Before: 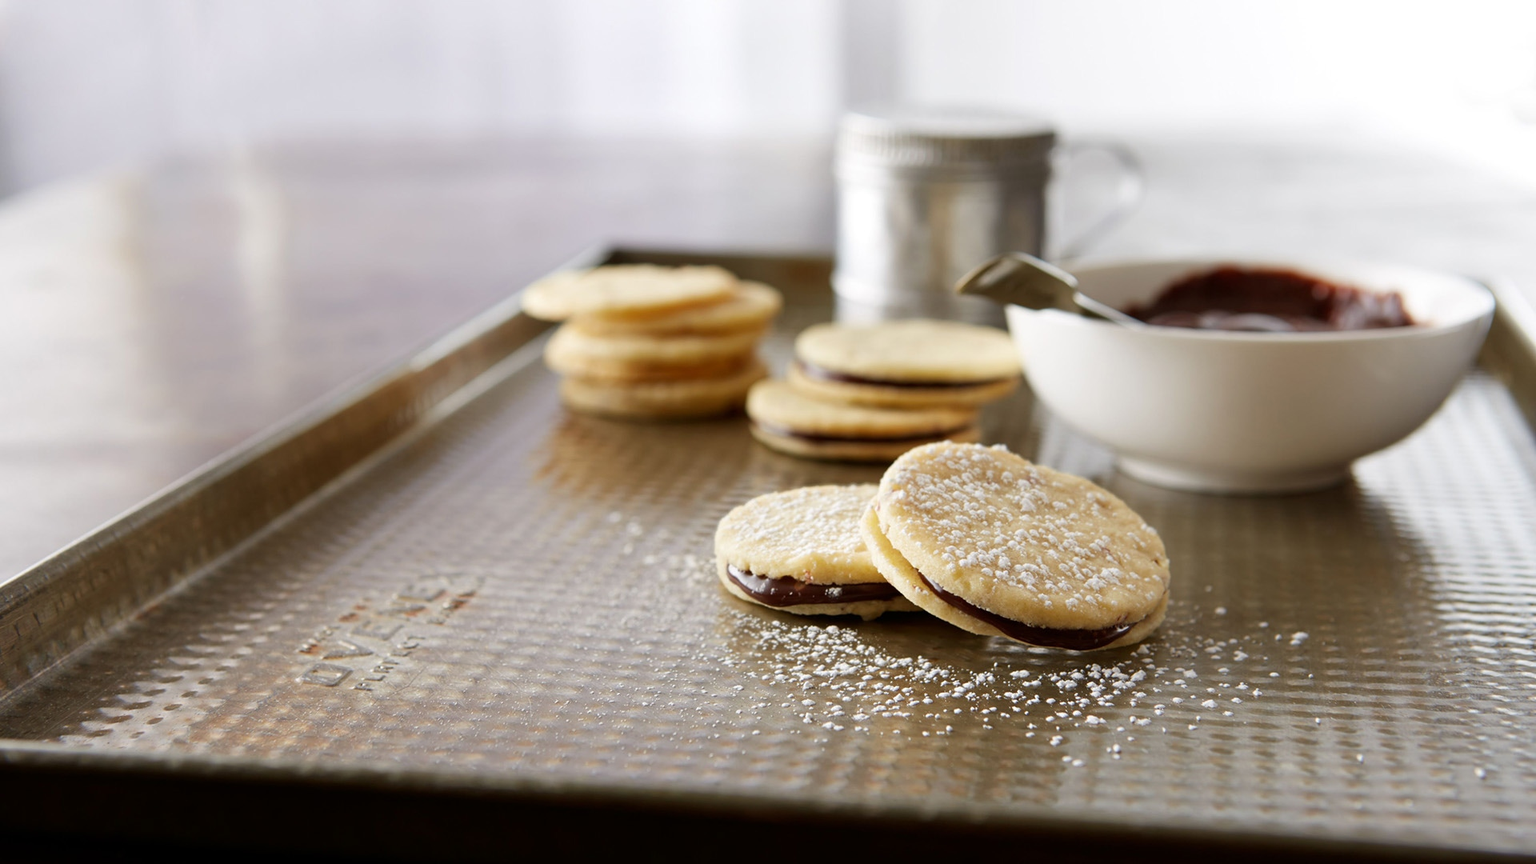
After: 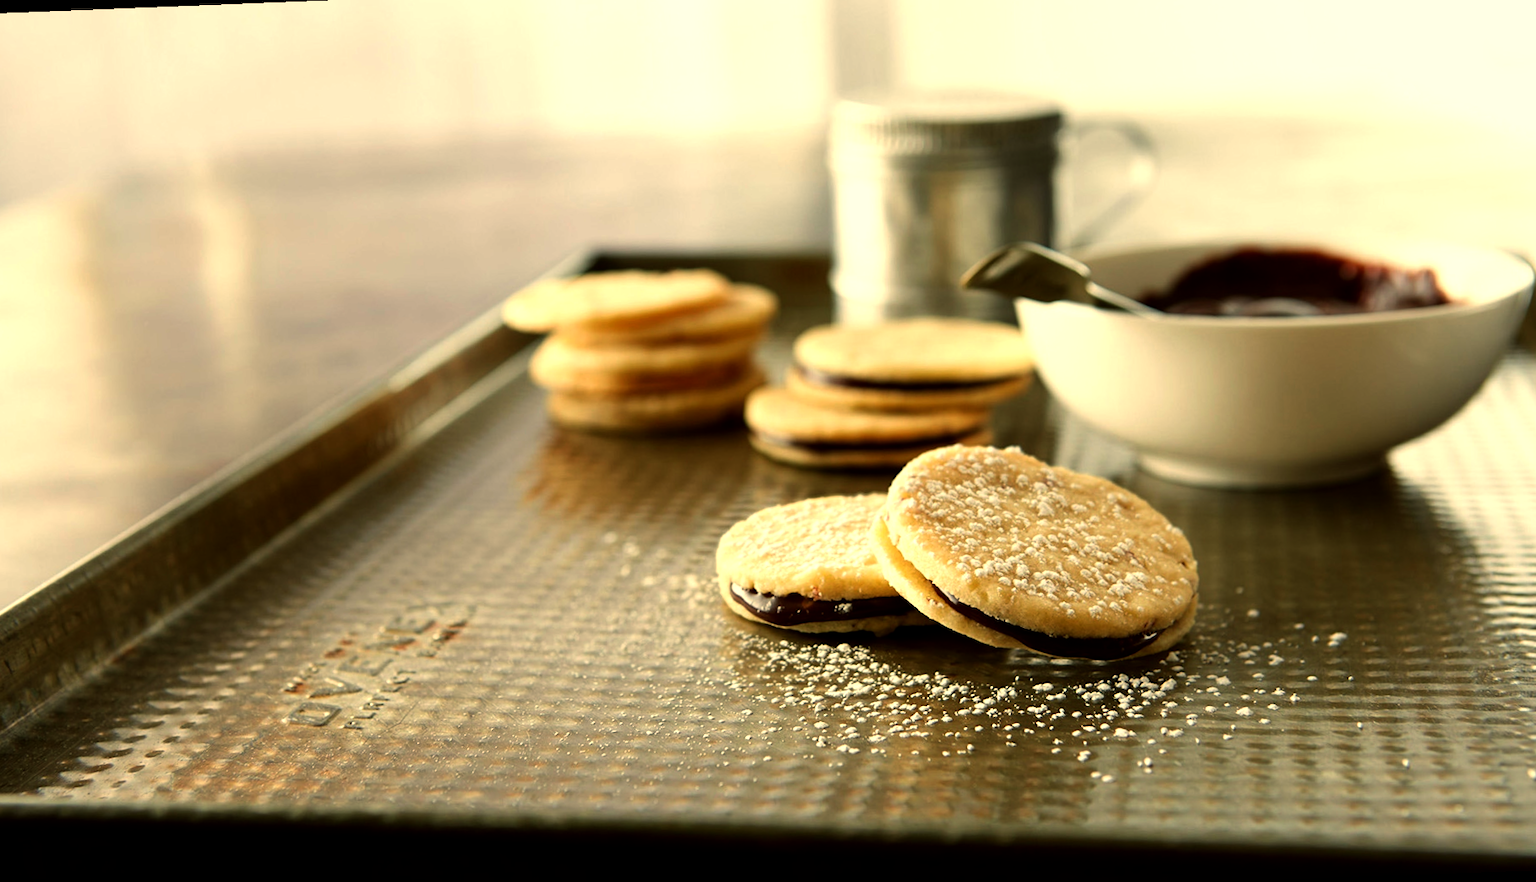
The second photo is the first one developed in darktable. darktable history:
rotate and perspective: rotation -2.12°, lens shift (vertical) 0.009, lens shift (horizontal) -0.008, automatic cropping original format, crop left 0.036, crop right 0.964, crop top 0.05, crop bottom 0.959
color balance: mode lift, gamma, gain (sRGB), lift [1.014, 0.966, 0.918, 0.87], gamma [0.86, 0.734, 0.918, 0.976], gain [1.063, 1.13, 1.063, 0.86]
